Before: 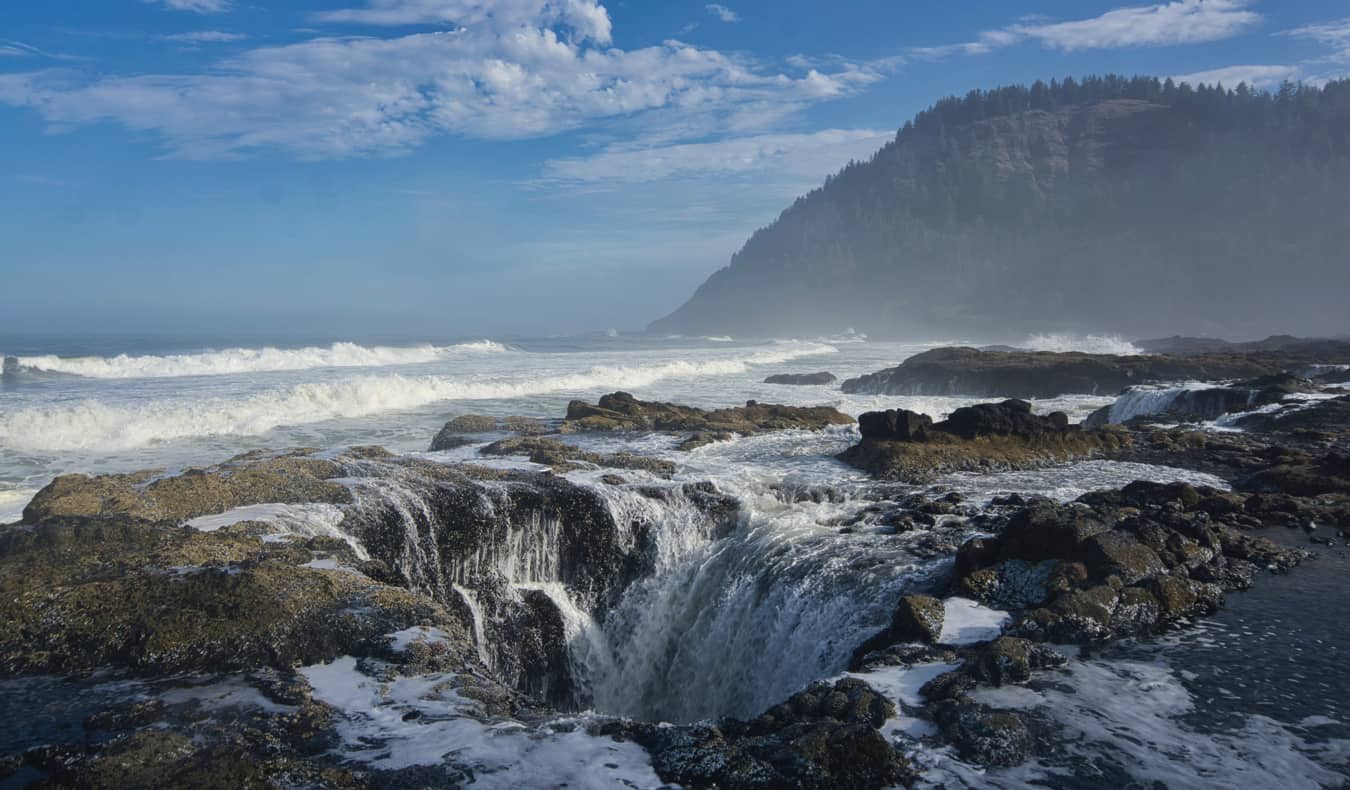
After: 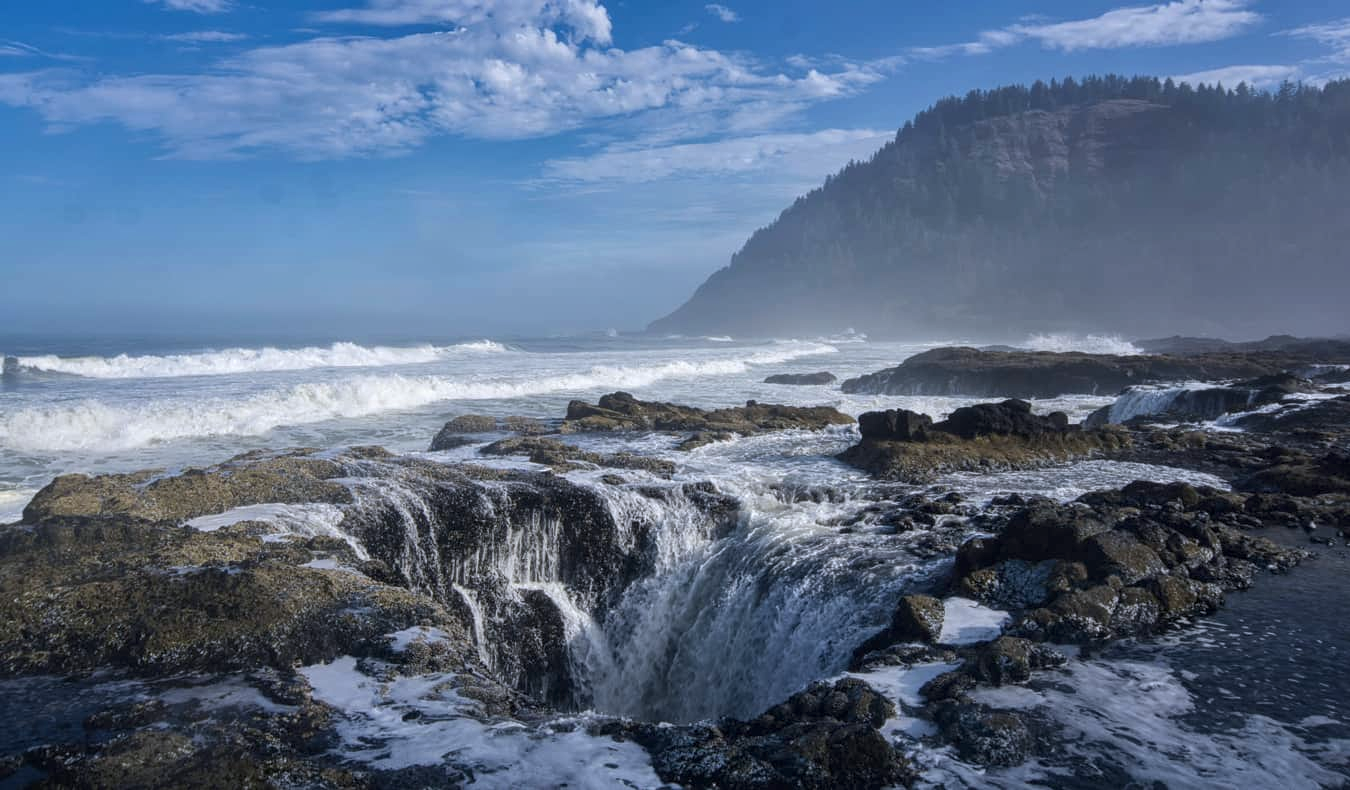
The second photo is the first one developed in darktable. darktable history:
color calibration: illuminant as shot in camera, x 0.358, y 0.373, temperature 4628.91 K
local contrast: on, module defaults
